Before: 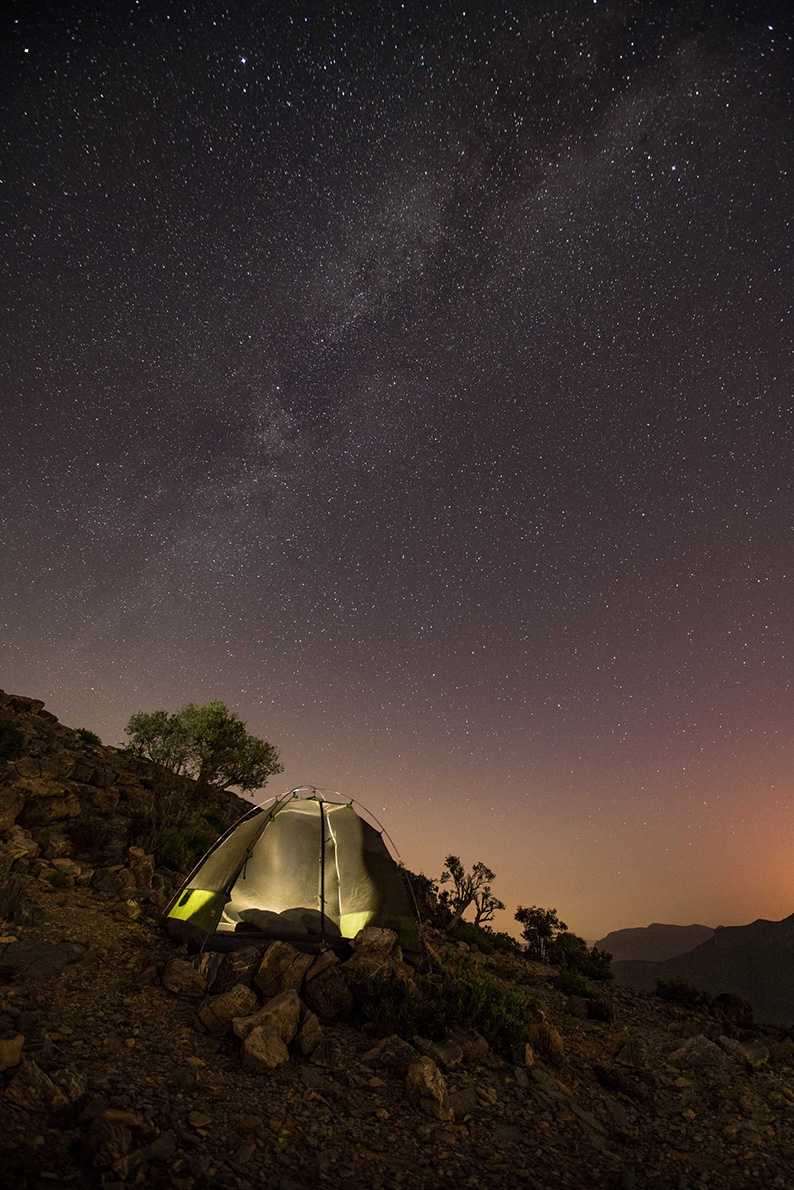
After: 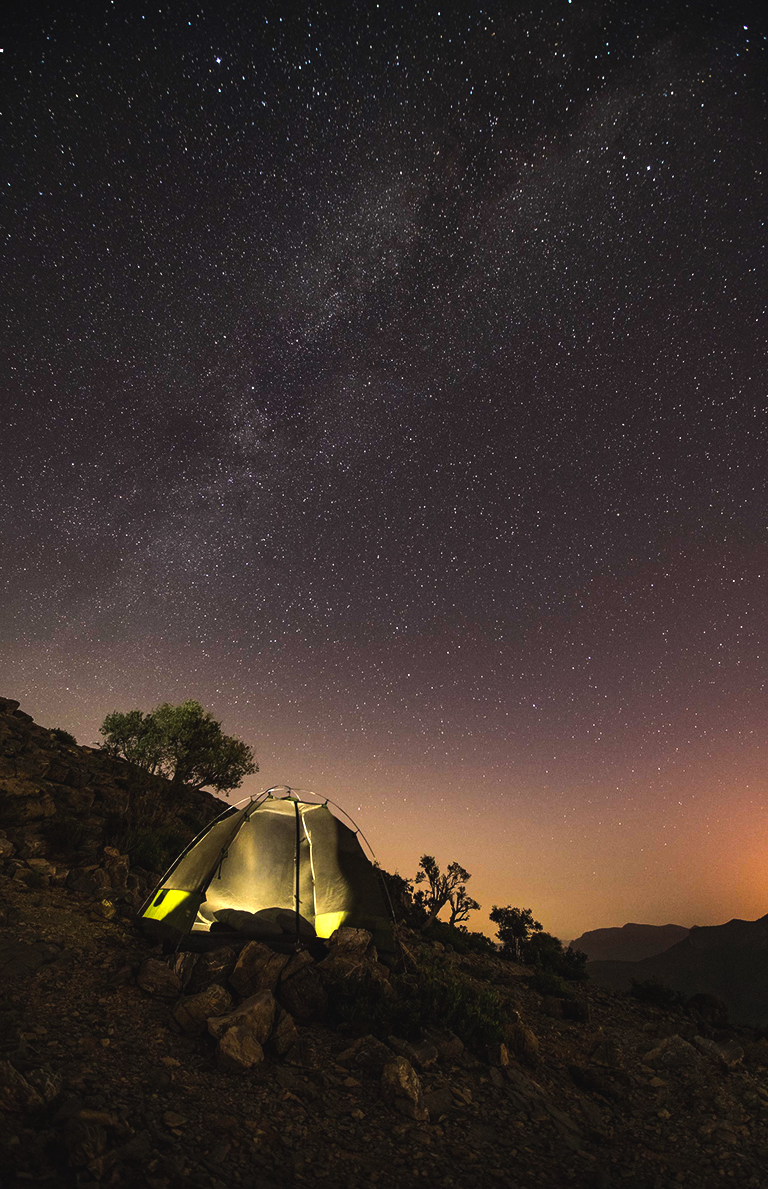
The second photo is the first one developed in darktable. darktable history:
crop and rotate: left 3.238%
color balance rgb: global offset › luminance 0.71%, perceptual saturation grading › global saturation -11.5%, perceptual brilliance grading › highlights 17.77%, perceptual brilliance grading › mid-tones 31.71%, perceptual brilliance grading › shadows -31.01%, global vibrance 50%
